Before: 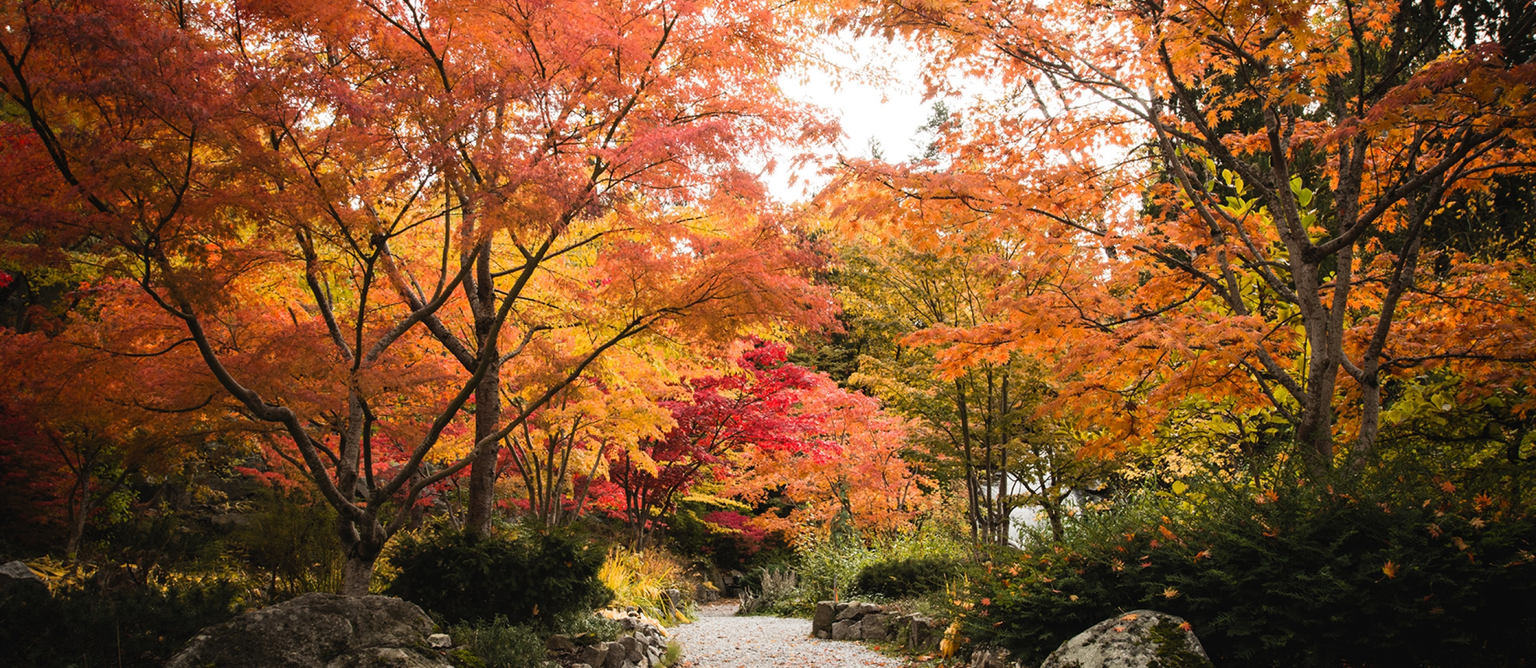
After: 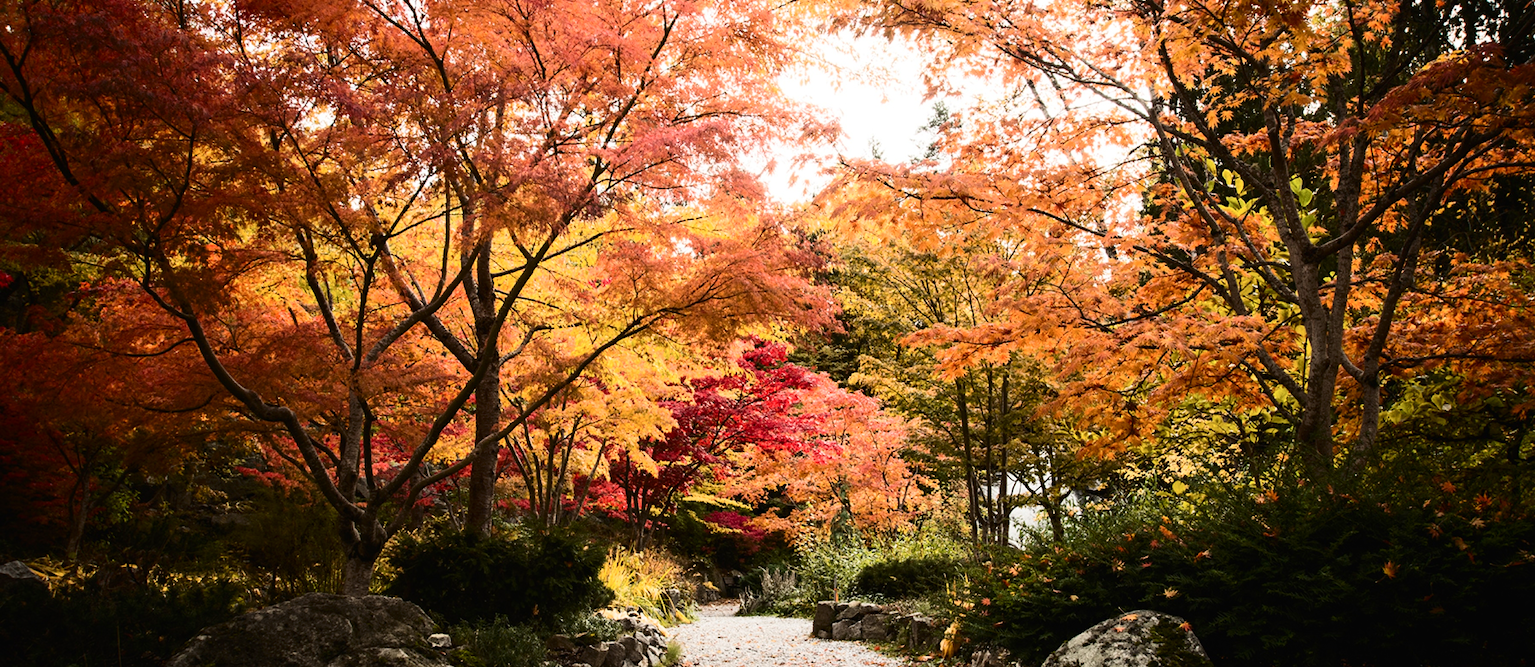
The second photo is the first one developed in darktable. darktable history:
base curve: curves: ch0 [(0, 0) (0.297, 0.298) (1, 1)], preserve colors none
contrast brightness saturation: contrast 0.28
